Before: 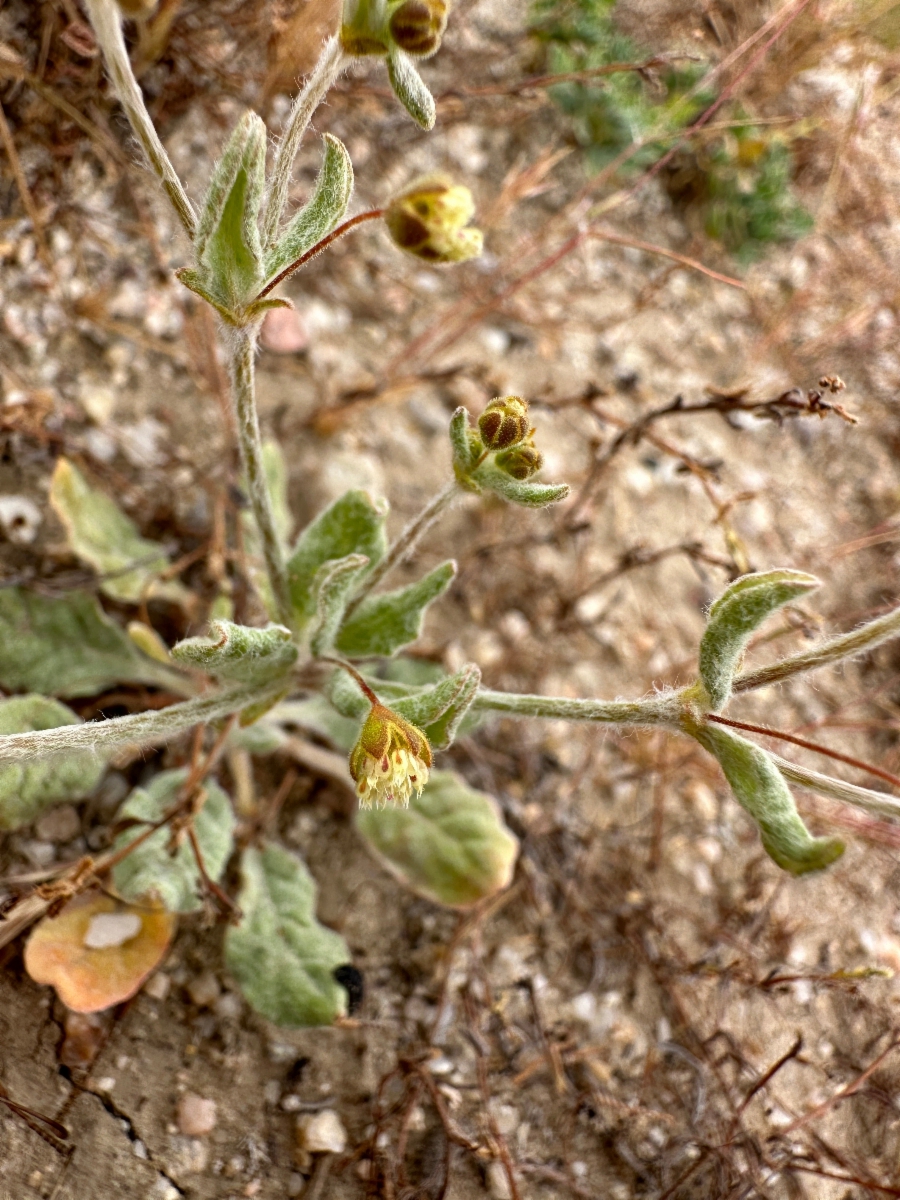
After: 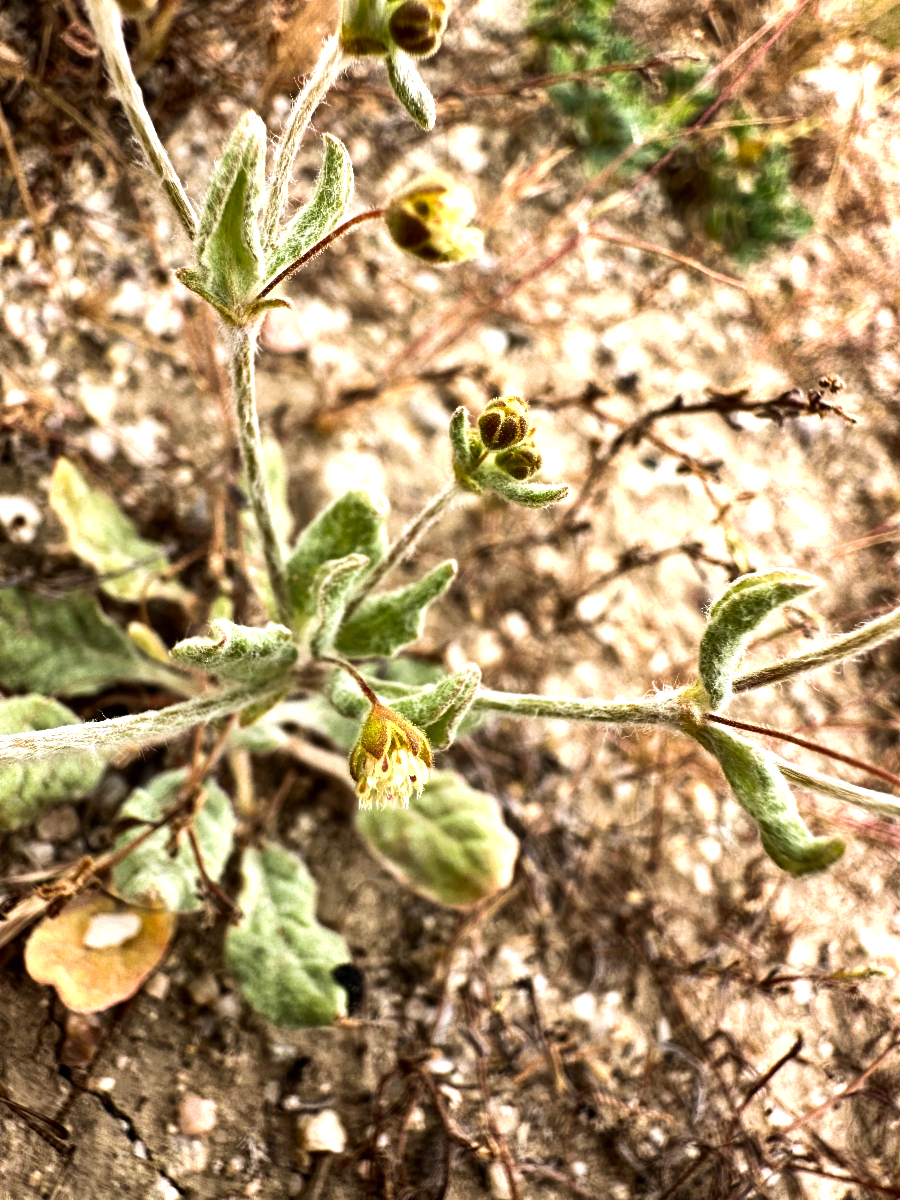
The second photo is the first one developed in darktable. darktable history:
velvia: on, module defaults
tone equalizer: -8 EV -1.11 EV, -7 EV -0.999 EV, -6 EV -0.853 EV, -5 EV -0.557 EV, -3 EV 0.603 EV, -2 EV 0.894 EV, -1 EV 1.01 EV, +0 EV 1.08 EV, edges refinement/feathering 500, mask exposure compensation -1.57 EV, preserve details no
shadows and highlights: radius 336.07, shadows 28.63, soften with gaussian
